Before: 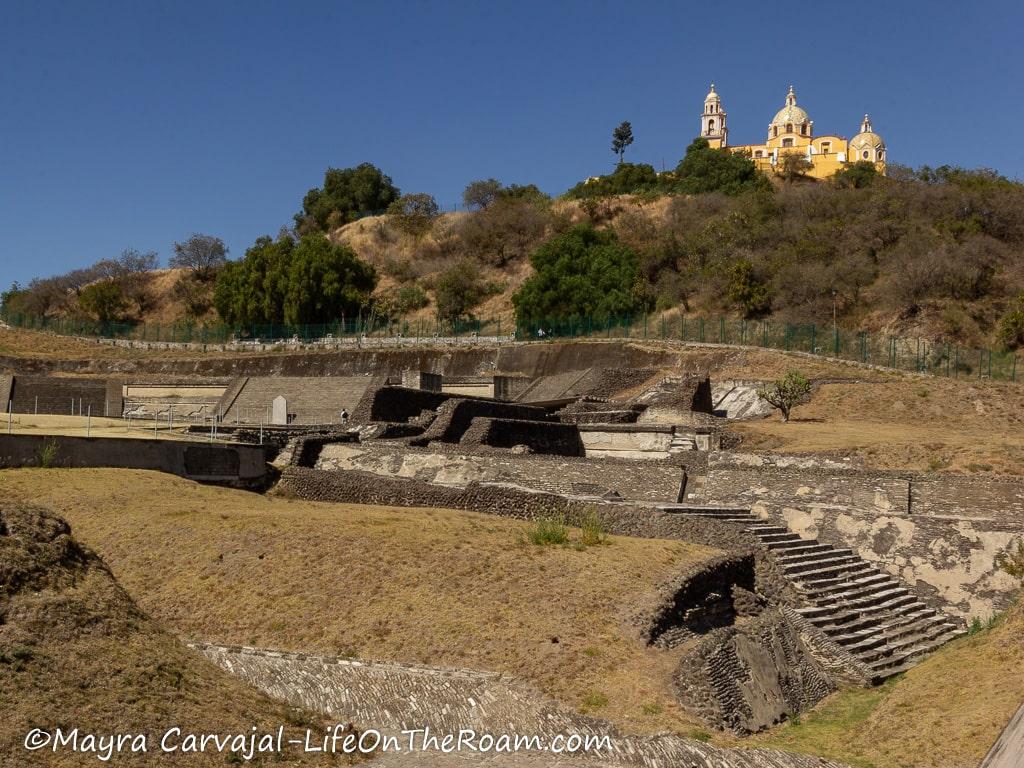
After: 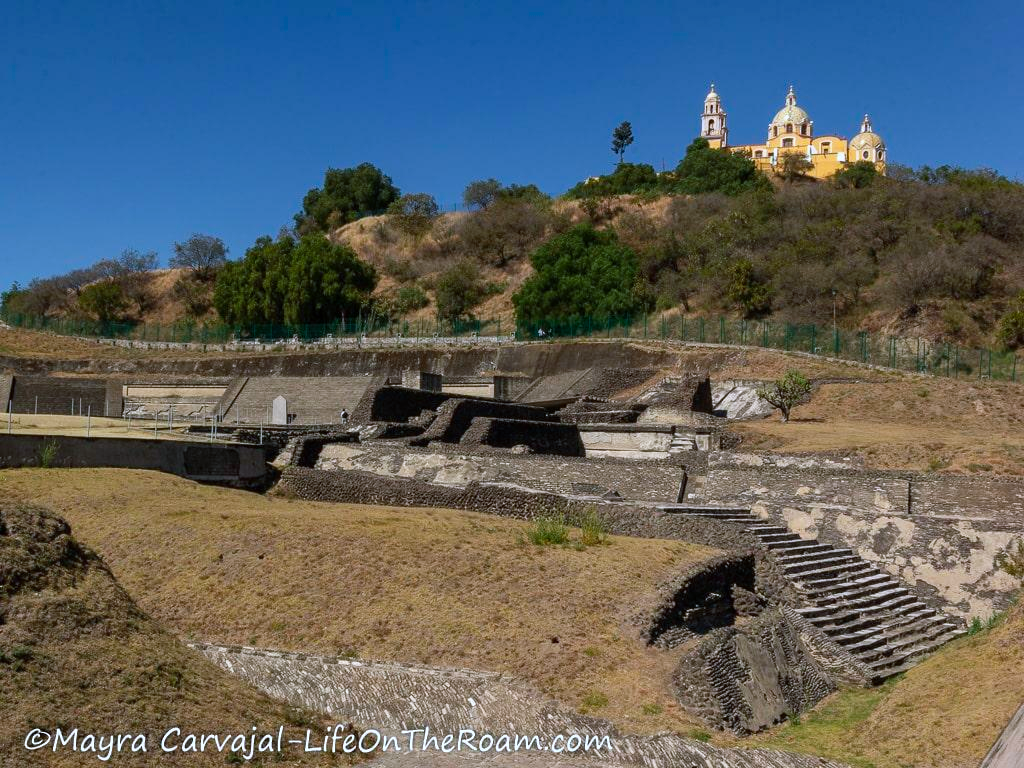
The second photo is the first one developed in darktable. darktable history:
color balance rgb: shadows lift › luminance -7.486%, shadows lift › chroma 2.393%, shadows lift › hue 163.07°, perceptual saturation grading › global saturation 0.874%, global vibrance 15.9%, saturation formula JzAzBz (2021)
color calibration: output R [0.946, 0.065, -0.013, 0], output G [-0.246, 1.264, -0.017, 0], output B [0.046, -0.098, 1.05, 0], illuminant as shot in camera, x 0.37, y 0.382, temperature 4314.59 K
tone equalizer: on, module defaults
